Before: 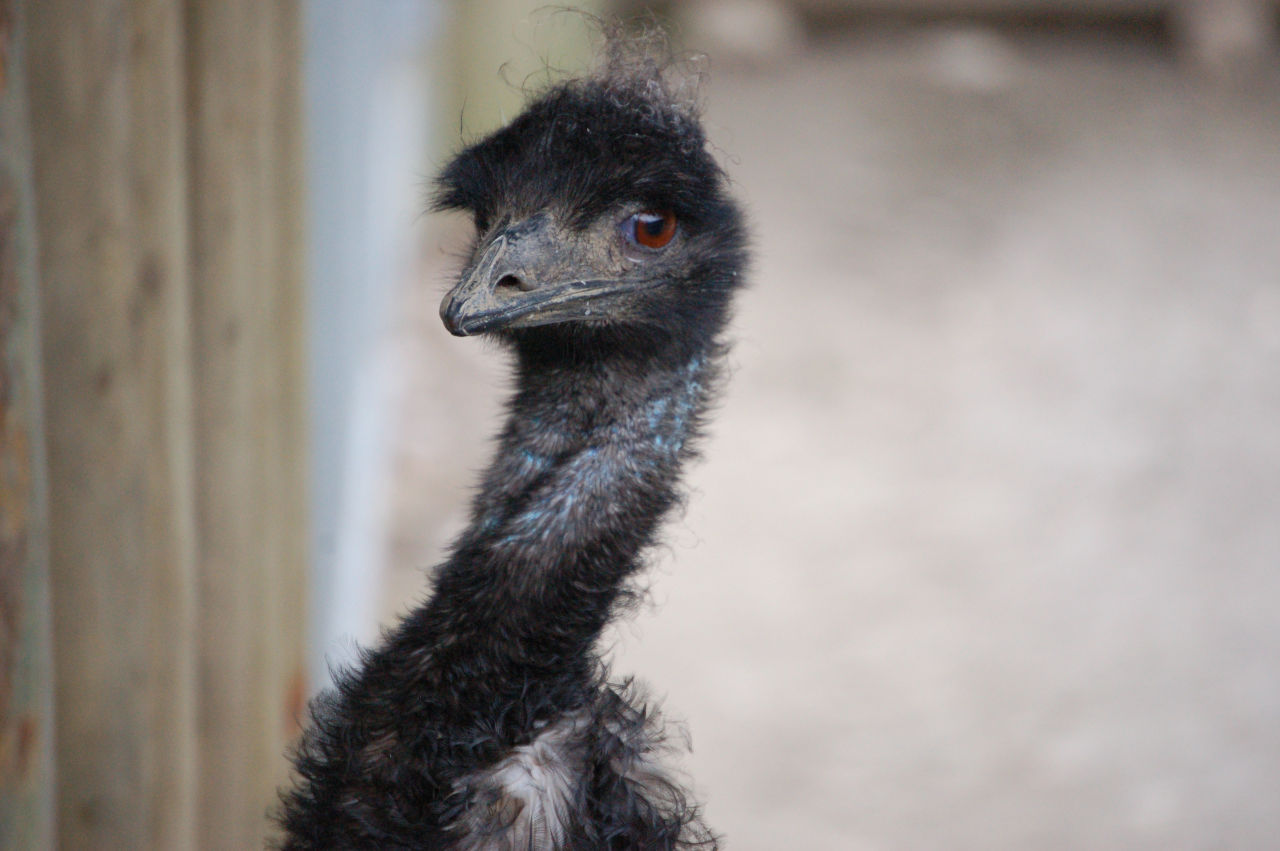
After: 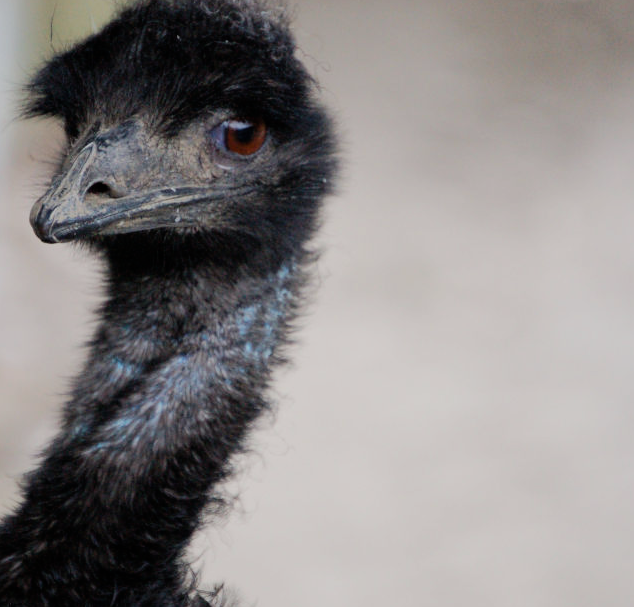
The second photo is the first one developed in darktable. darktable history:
crop: left 32.075%, top 10.976%, right 18.355%, bottom 17.596%
filmic rgb: black relative exposure -7.65 EV, hardness 4.02, contrast 1.1, highlights saturation mix -30%
